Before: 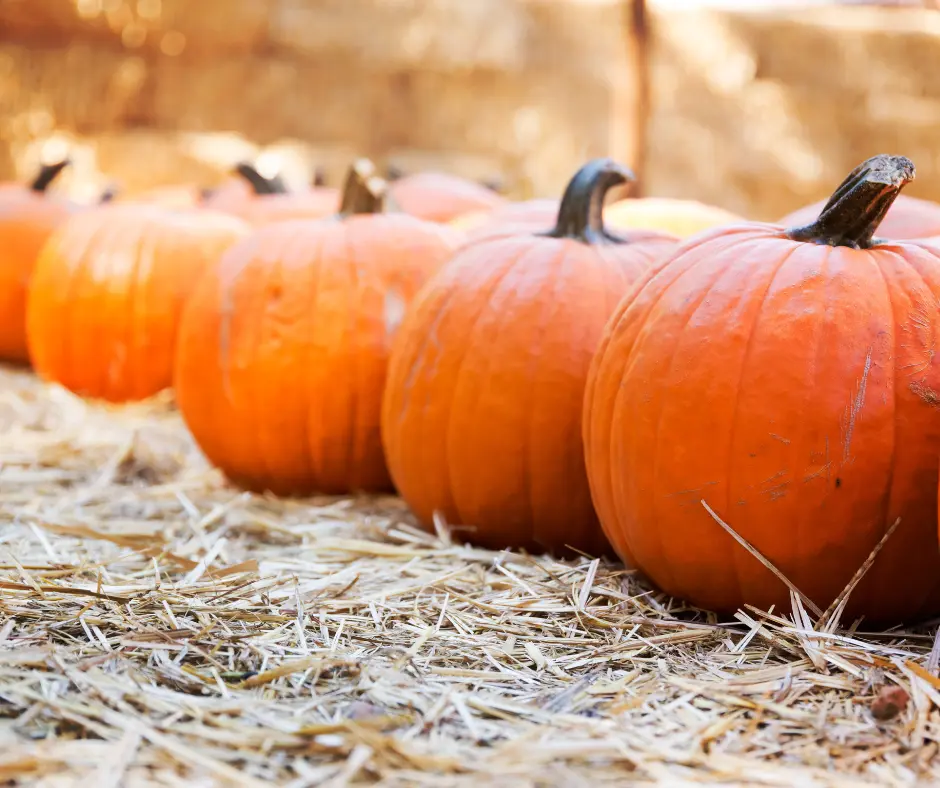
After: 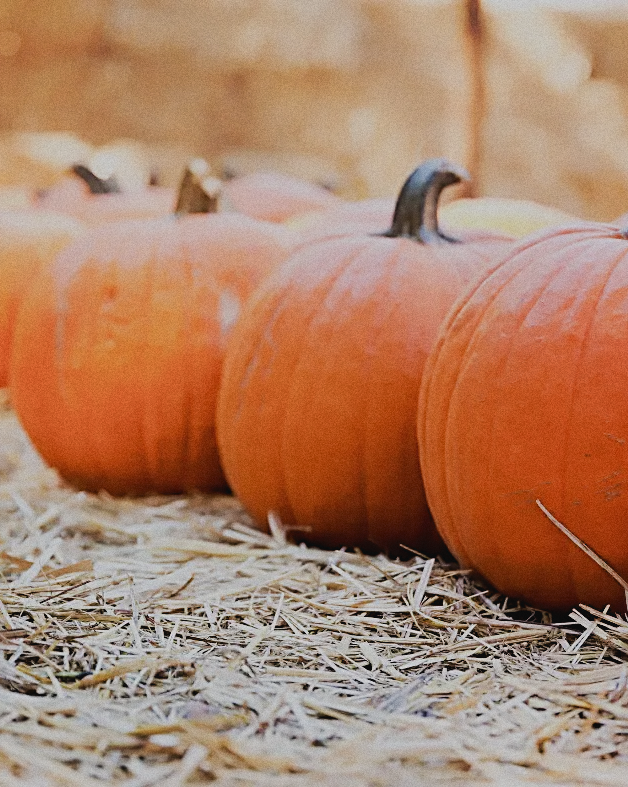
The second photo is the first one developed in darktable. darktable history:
sharpen: radius 2.584, amount 0.688
contrast brightness saturation: contrast -0.08, brightness -0.04, saturation -0.11
tone equalizer: on, module defaults
grain: coarseness 0.09 ISO
filmic rgb: black relative exposure -7.32 EV, white relative exposure 5.09 EV, hardness 3.2
crop and rotate: left 17.732%, right 15.423%
